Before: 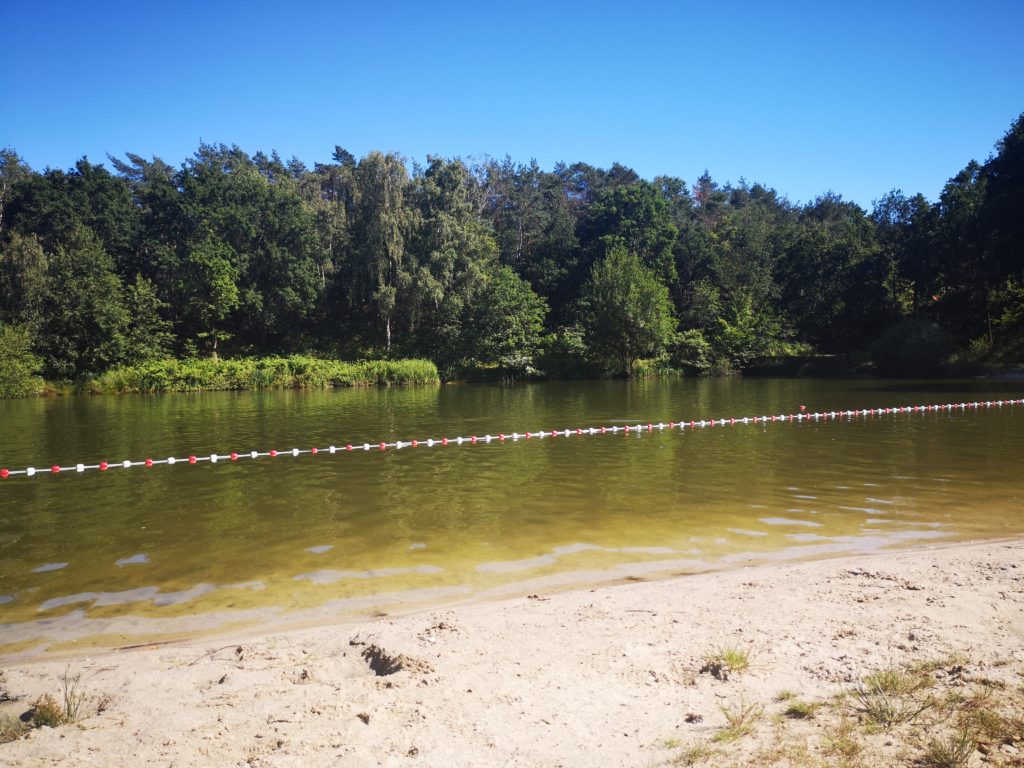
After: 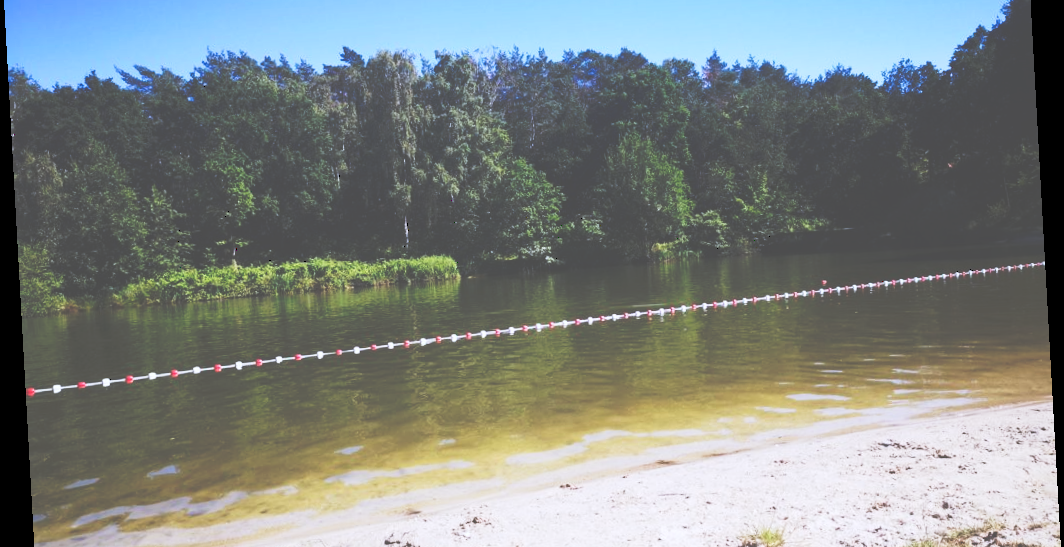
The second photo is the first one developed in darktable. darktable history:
tone curve: curves: ch0 [(0, 0) (0.003, 0.319) (0.011, 0.319) (0.025, 0.323) (0.044, 0.323) (0.069, 0.327) (0.1, 0.33) (0.136, 0.338) (0.177, 0.348) (0.224, 0.361) (0.277, 0.374) (0.335, 0.398) (0.399, 0.444) (0.468, 0.516) (0.543, 0.595) (0.623, 0.694) (0.709, 0.793) (0.801, 0.883) (0.898, 0.942) (1, 1)], preserve colors none
color calibration: illuminant as shot in camera, x 0.37, y 0.382, temperature 4313.32 K
crop: top 16.727%, bottom 16.727%
rotate and perspective: rotation -3.18°, automatic cropping off
contrast brightness saturation: saturation -0.05
